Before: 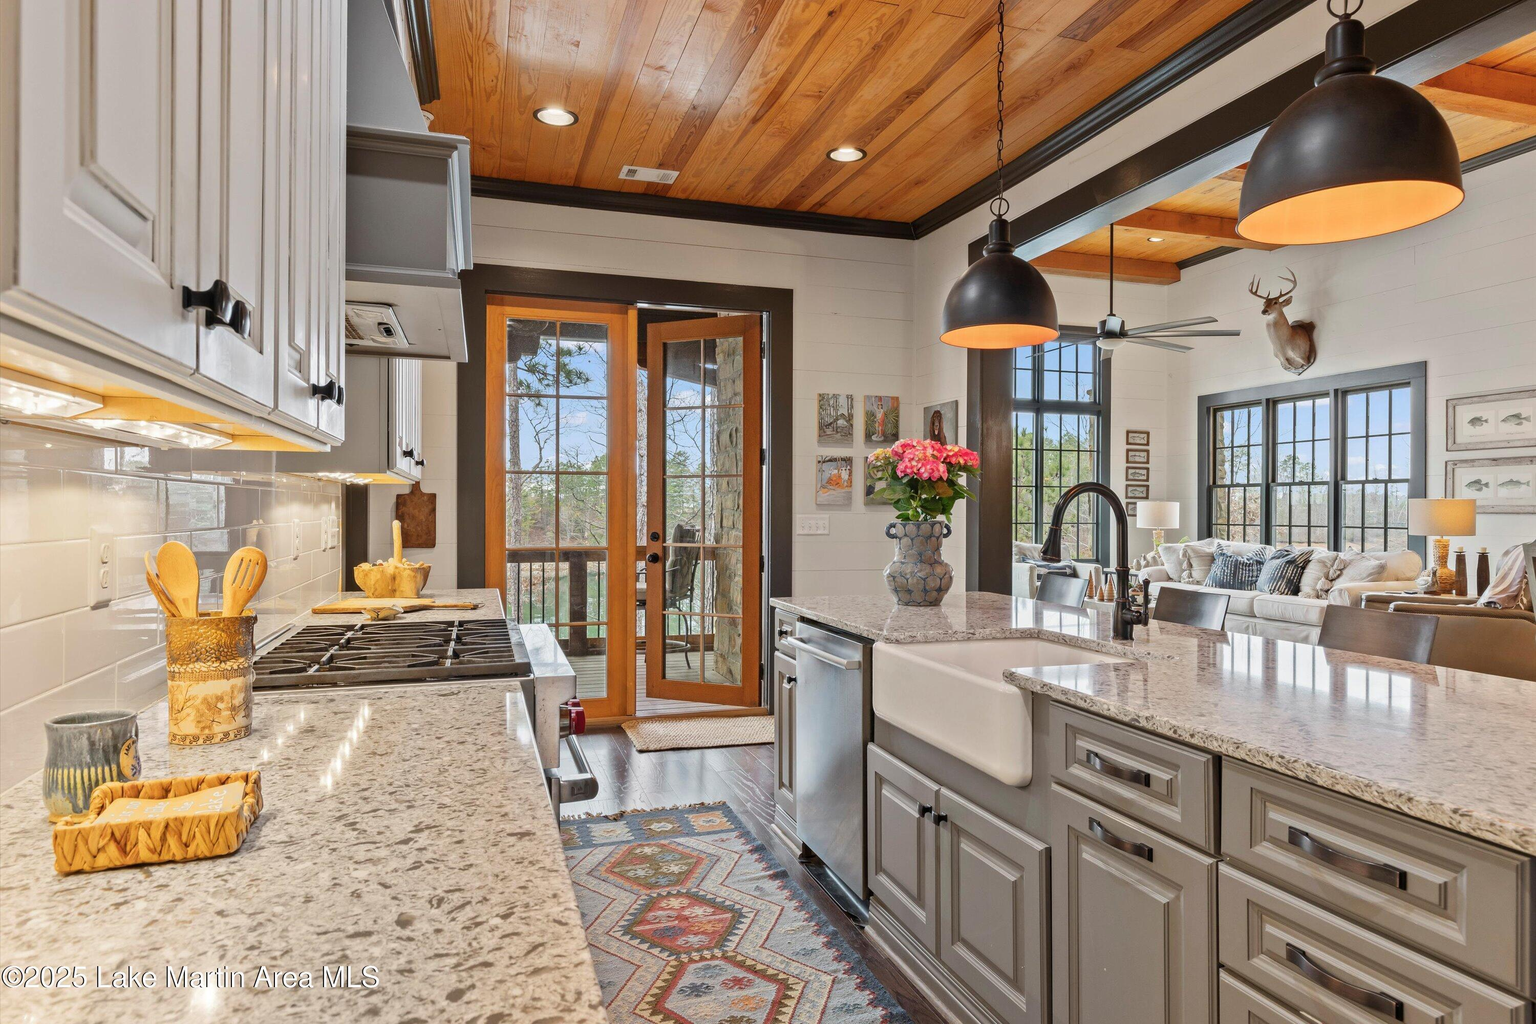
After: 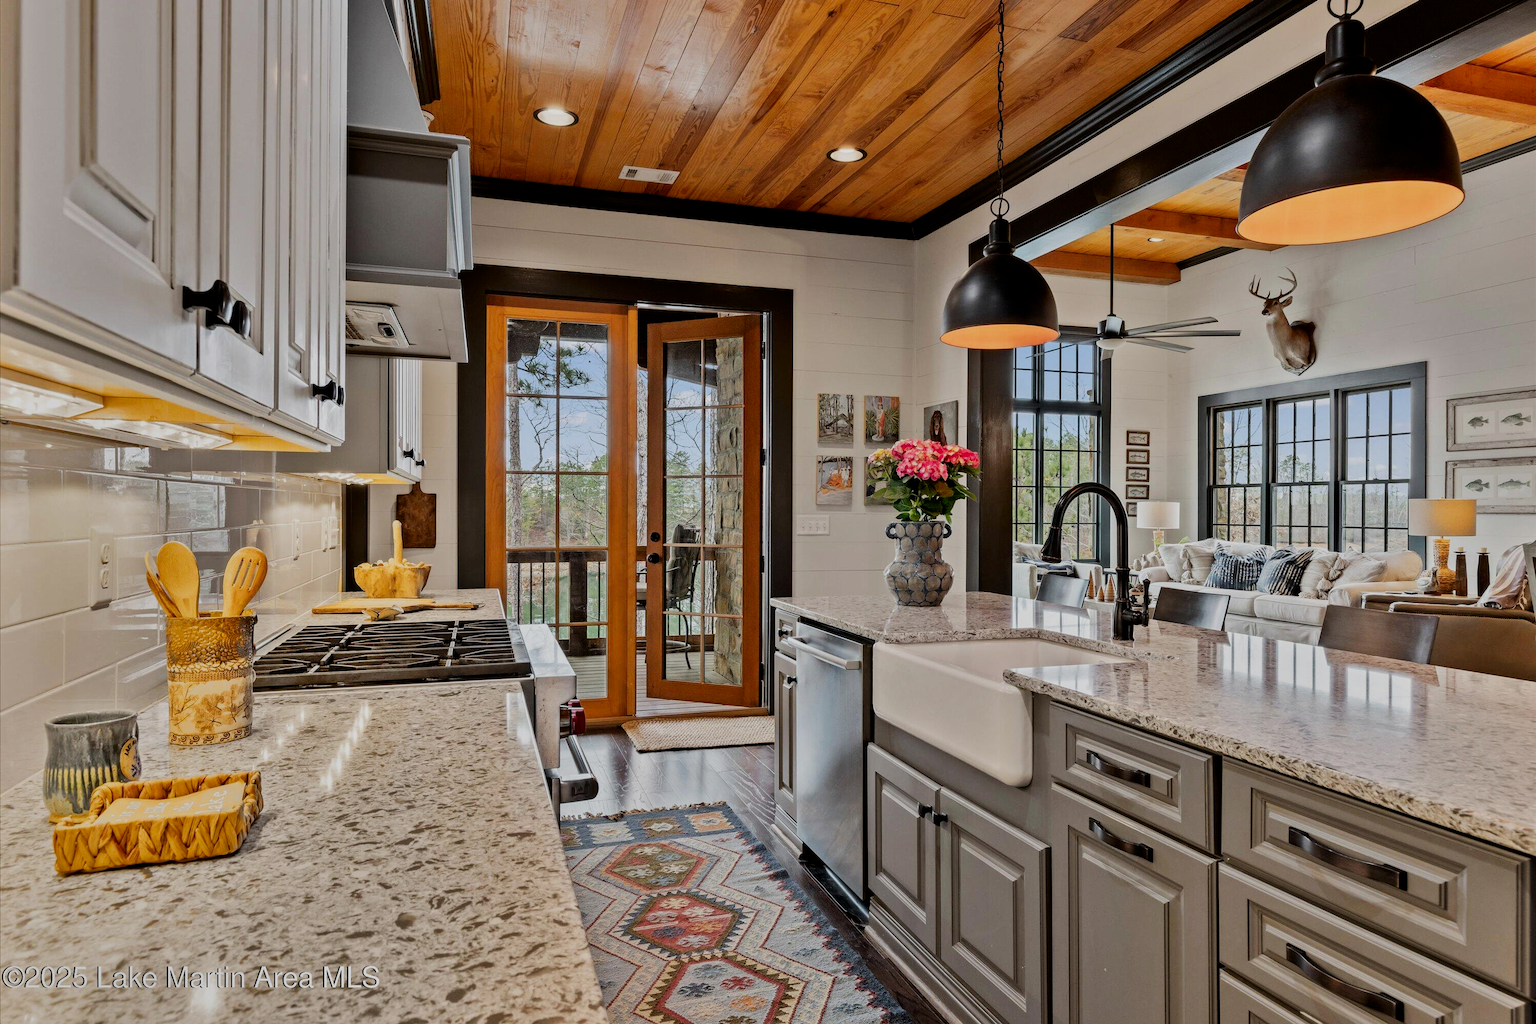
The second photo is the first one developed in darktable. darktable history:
filmic rgb: black relative exposure -5 EV, hardness 2.88, contrast 1.2, highlights saturation mix -30%
contrast brightness saturation: contrast 0.07, brightness -0.13, saturation 0.06
shadows and highlights: radius 108.52, shadows 40.68, highlights -72.88, low approximation 0.01, soften with gaussian
